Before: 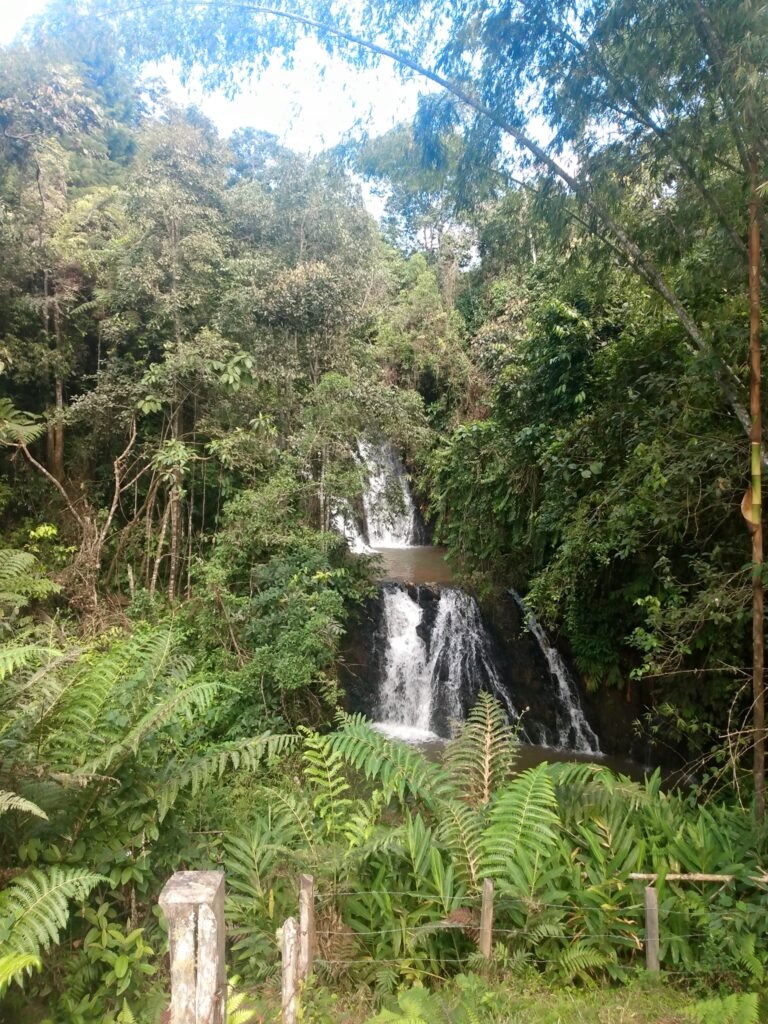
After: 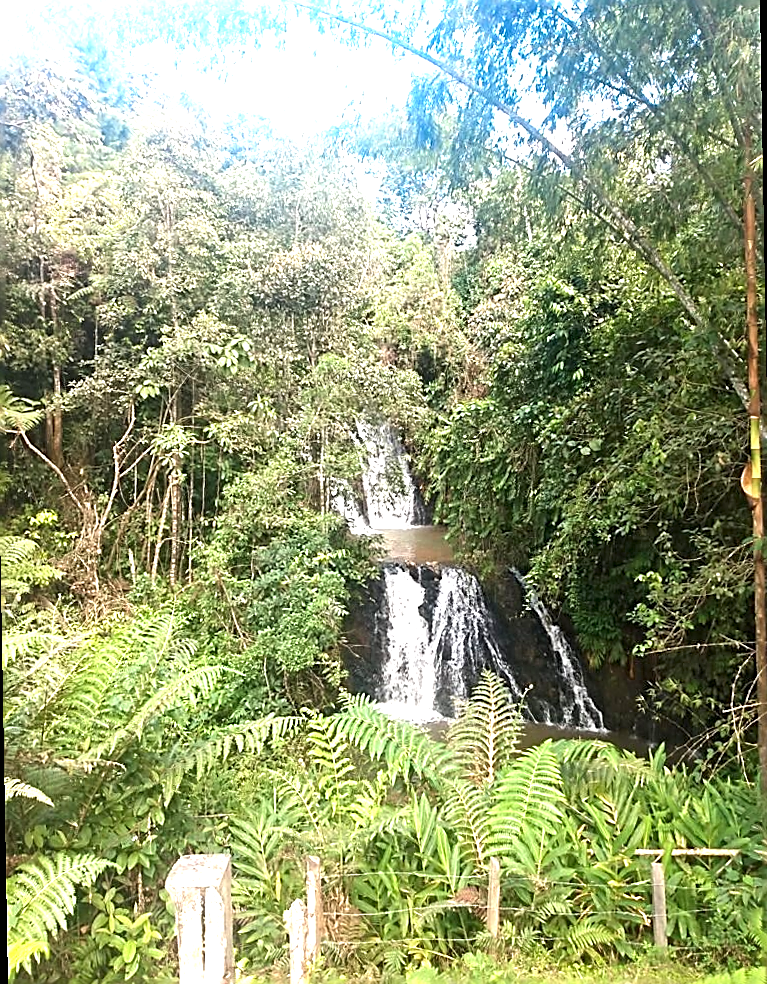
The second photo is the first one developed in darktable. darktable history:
sharpen: radius 1.685, amount 1.294
rotate and perspective: rotation -1°, crop left 0.011, crop right 0.989, crop top 0.025, crop bottom 0.975
exposure: black level correction 0, exposure 1.2 EV, compensate highlight preservation false
